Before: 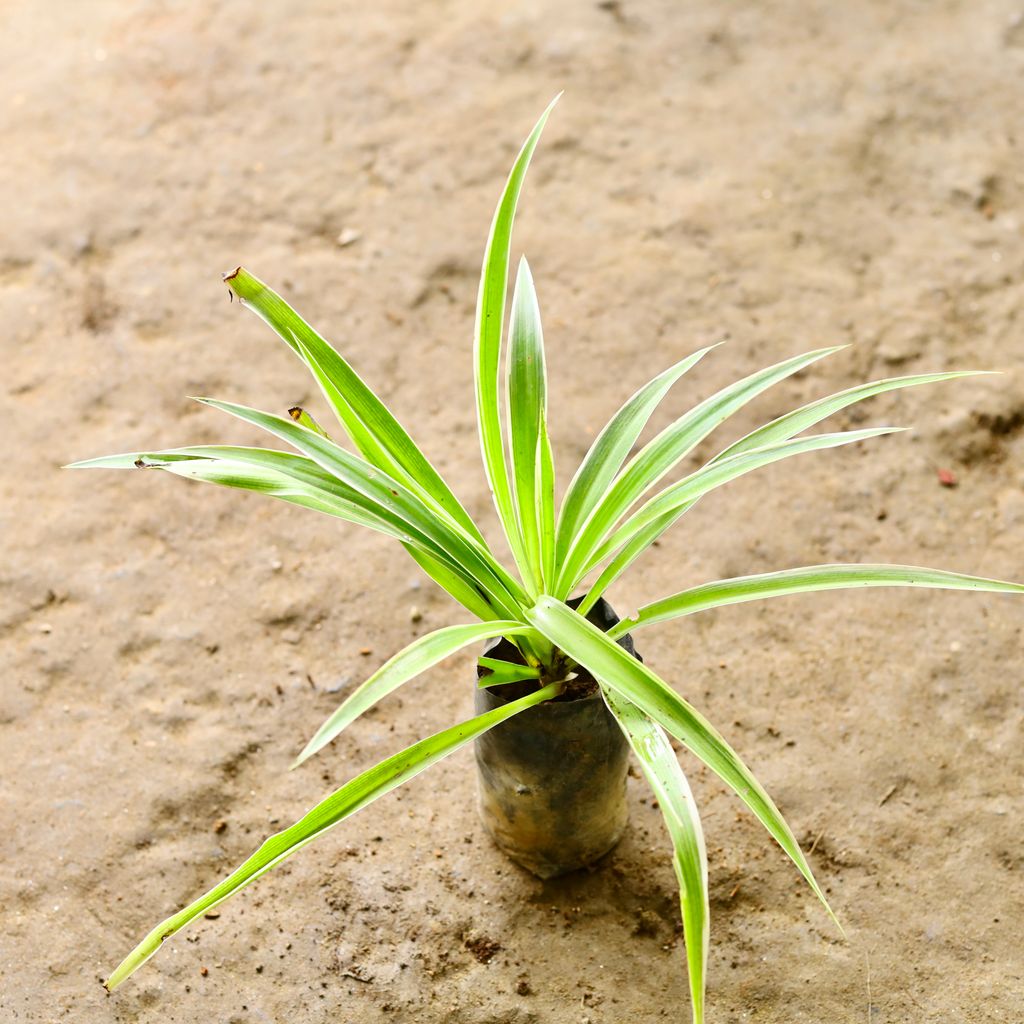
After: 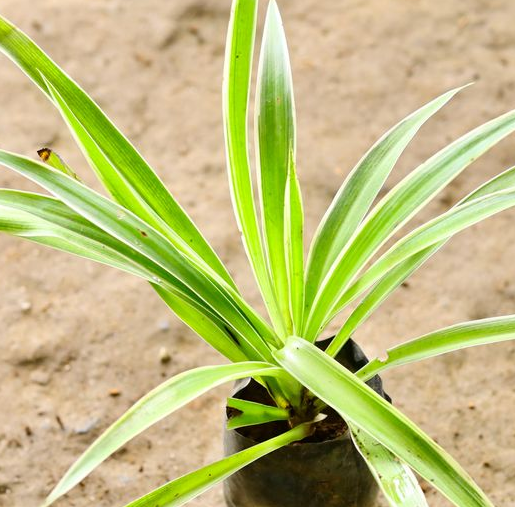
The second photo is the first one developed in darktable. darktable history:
crop: left 24.542%, top 25.297%, right 25.07%, bottom 25.131%
